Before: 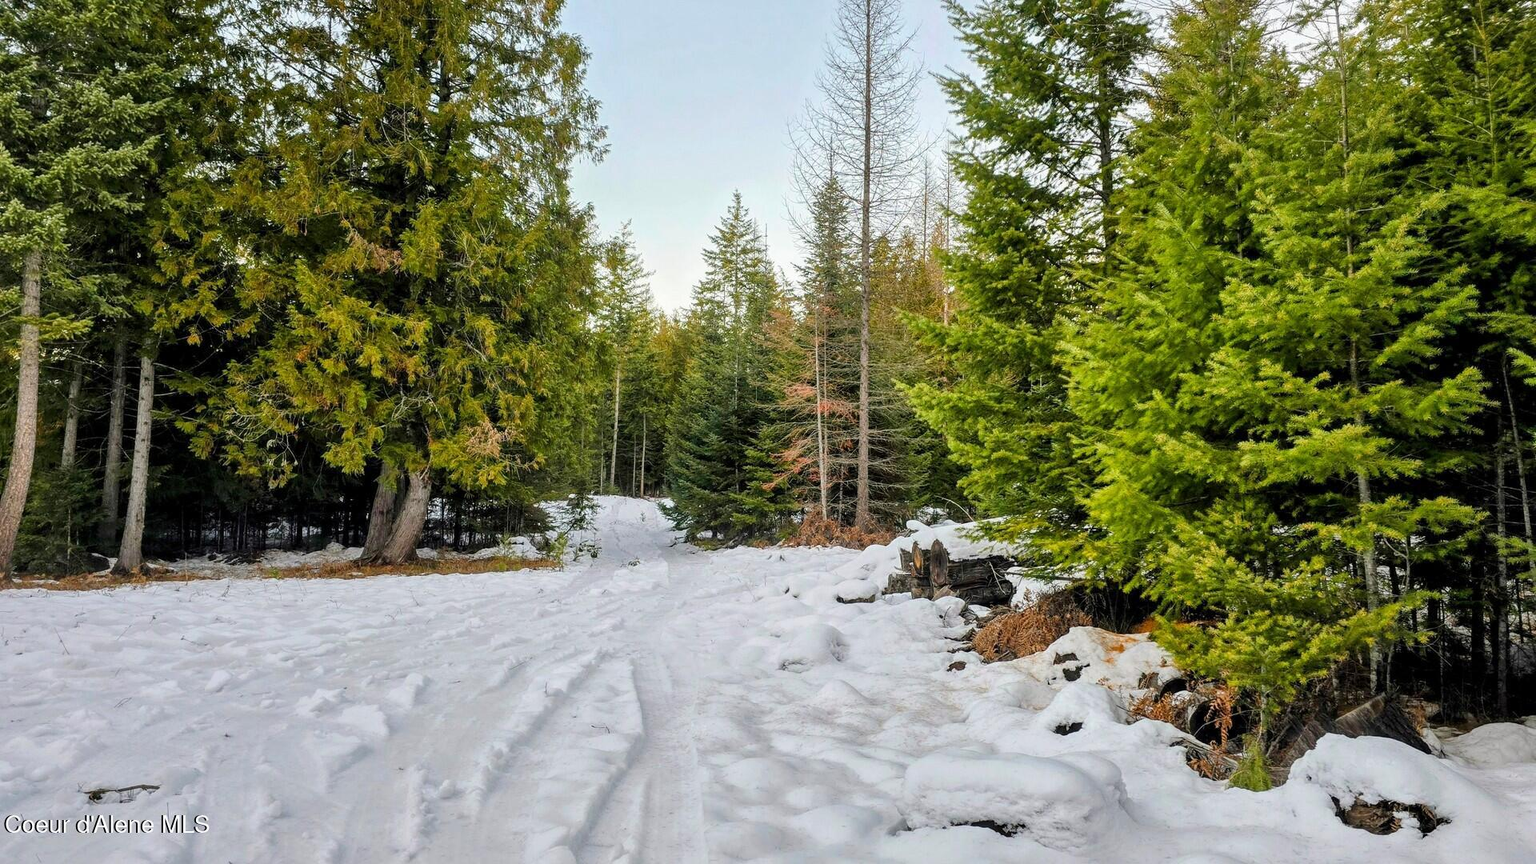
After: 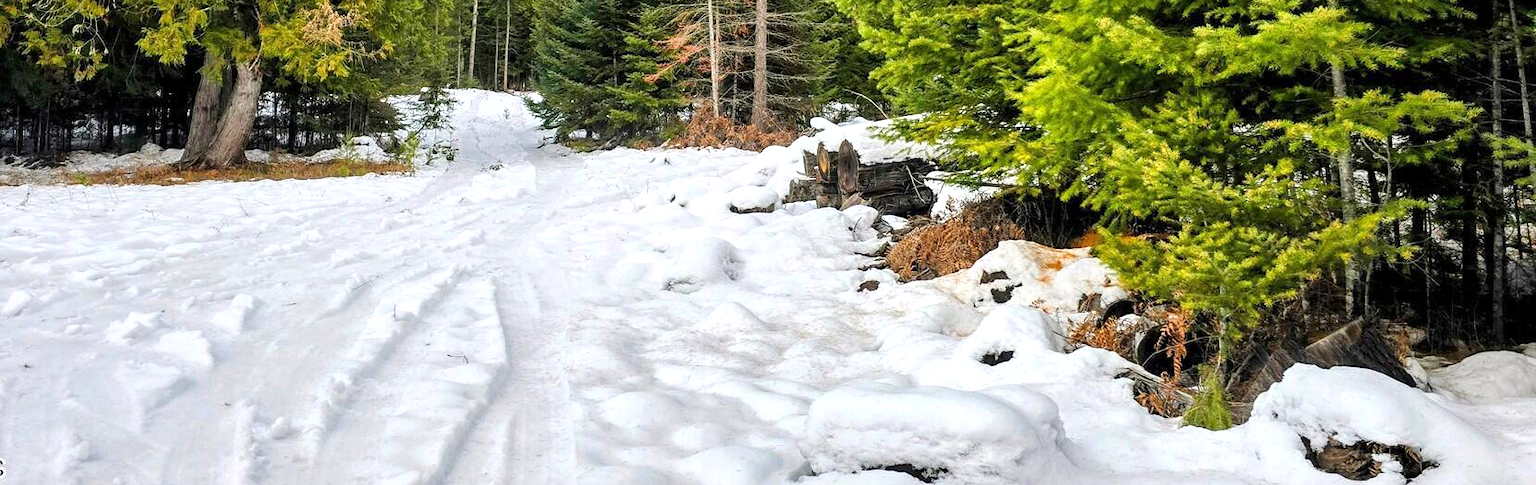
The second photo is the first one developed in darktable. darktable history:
crop and rotate: left 13.291%, top 48.459%, bottom 2.761%
exposure: exposure 0.602 EV, compensate highlight preservation false
